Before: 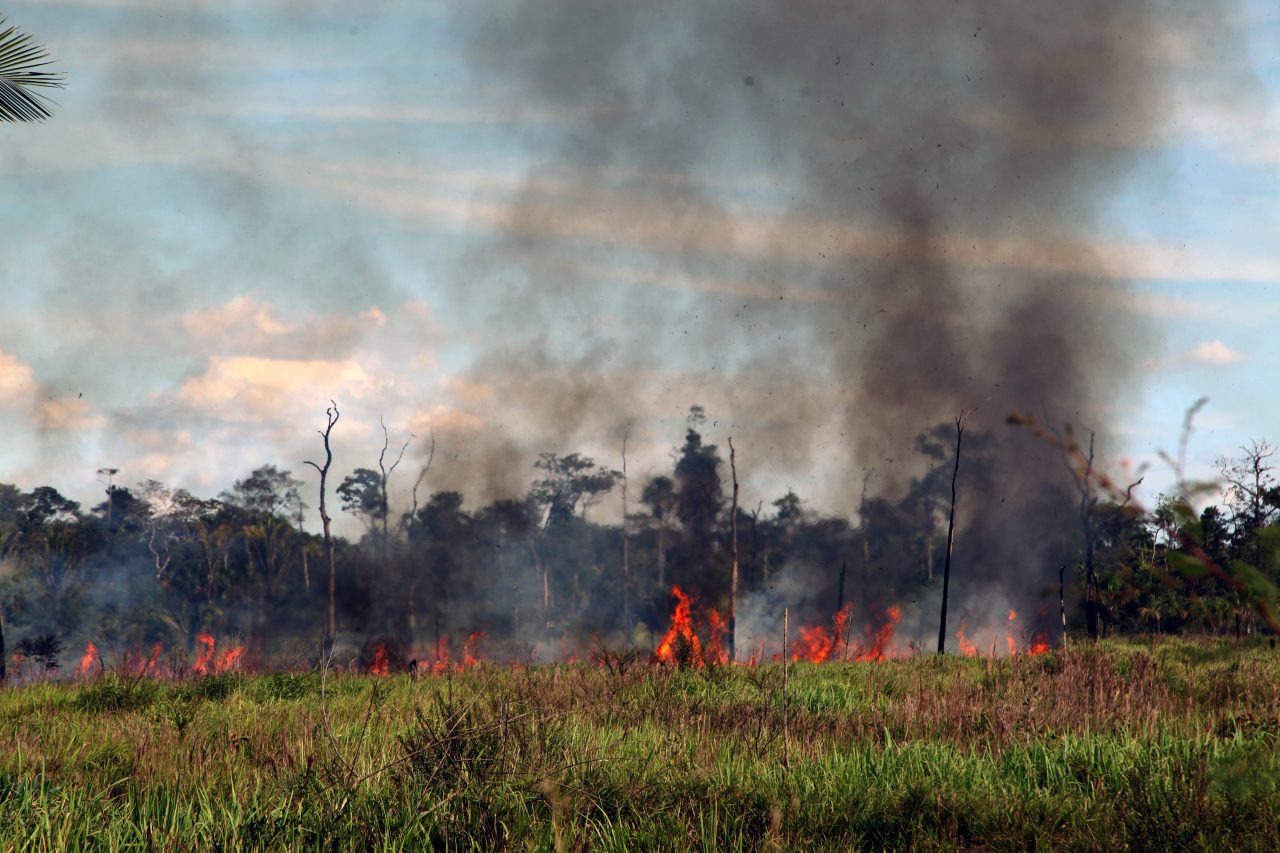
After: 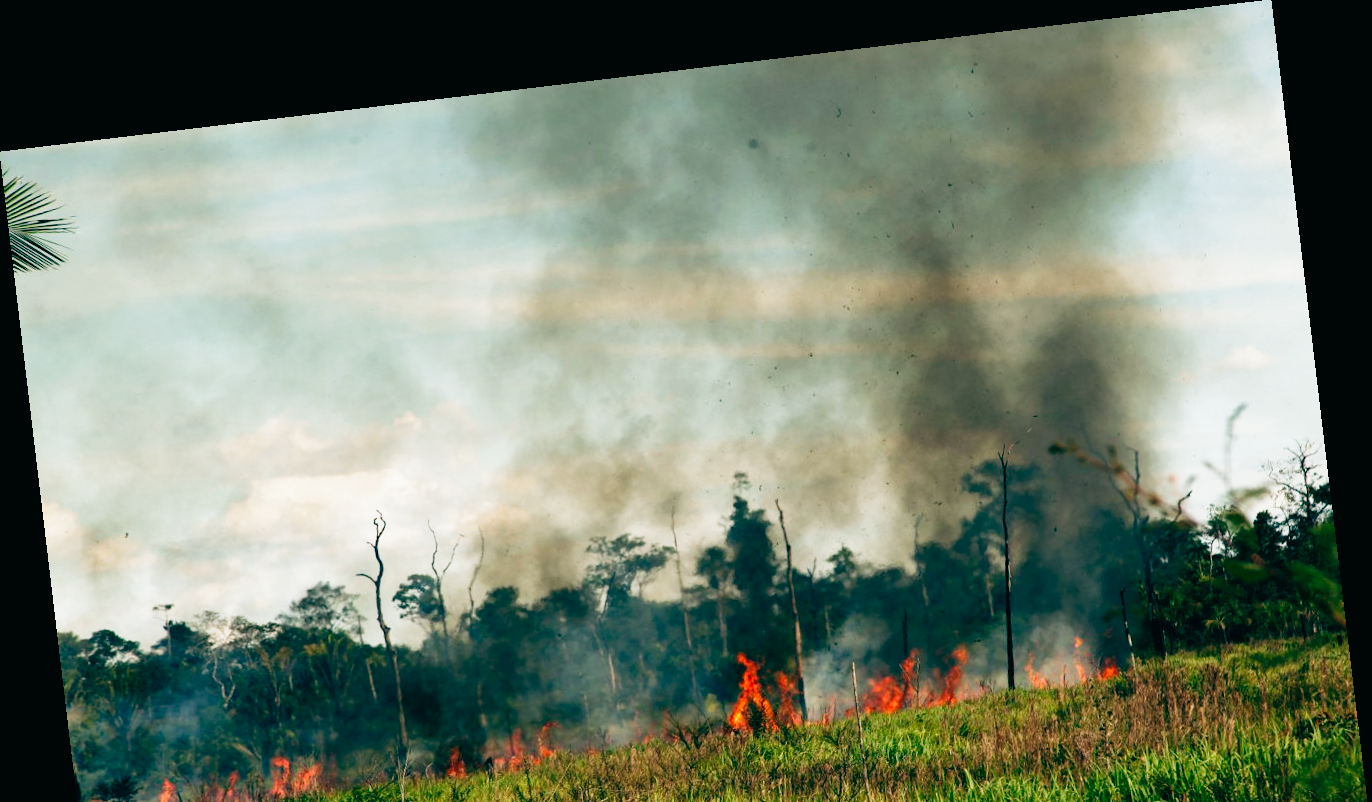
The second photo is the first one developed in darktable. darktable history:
crop: bottom 19.644%
rotate and perspective: rotation -6.83°, automatic cropping off
filmic rgb: middle gray luminance 12.74%, black relative exposure -10.13 EV, white relative exposure 3.47 EV, threshold 6 EV, target black luminance 0%, hardness 5.74, latitude 44.69%, contrast 1.221, highlights saturation mix 5%, shadows ↔ highlights balance 26.78%, add noise in highlights 0, preserve chrominance no, color science v3 (2019), use custom middle-gray values true, iterations of high-quality reconstruction 0, contrast in highlights soft, enable highlight reconstruction true
color balance: lift [1.005, 0.99, 1.007, 1.01], gamma [1, 1.034, 1.032, 0.966], gain [0.873, 1.055, 1.067, 0.933]
exposure: exposure 0.197 EV, compensate highlight preservation false
